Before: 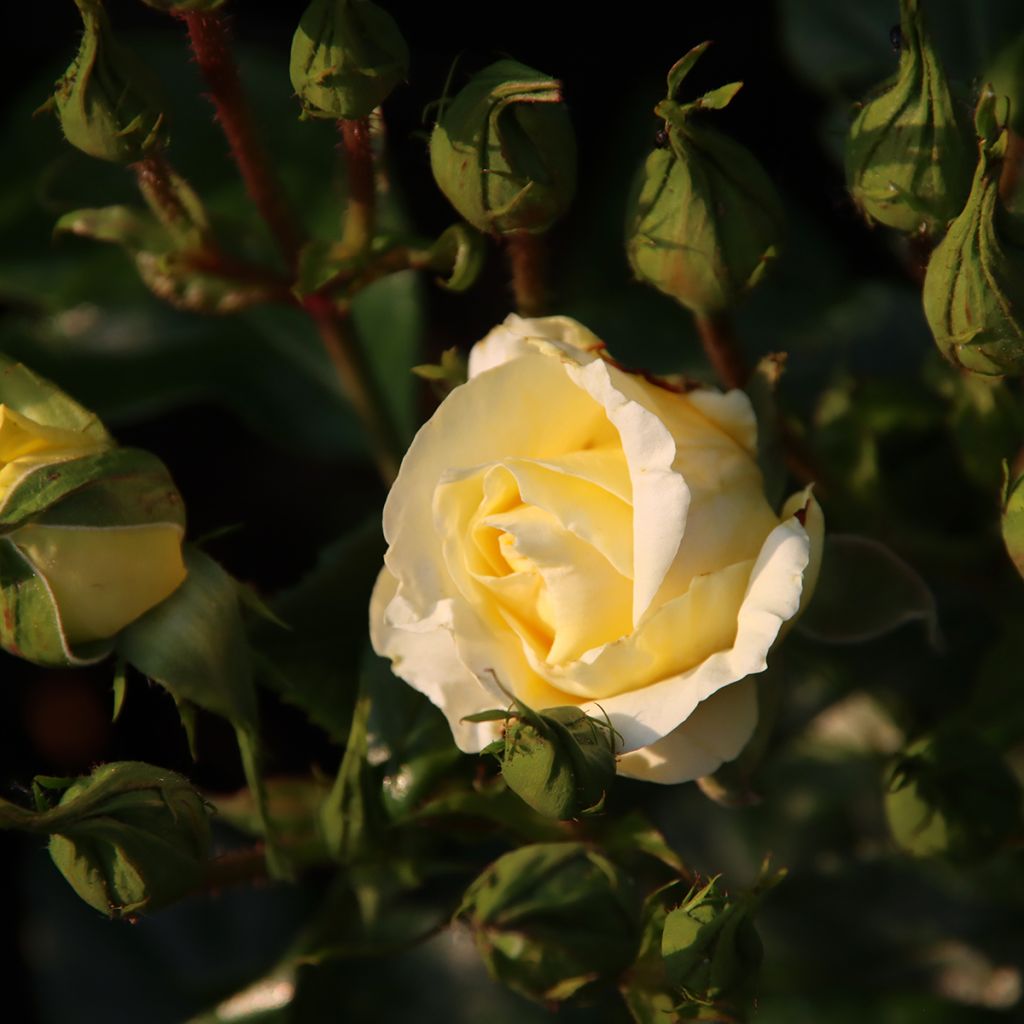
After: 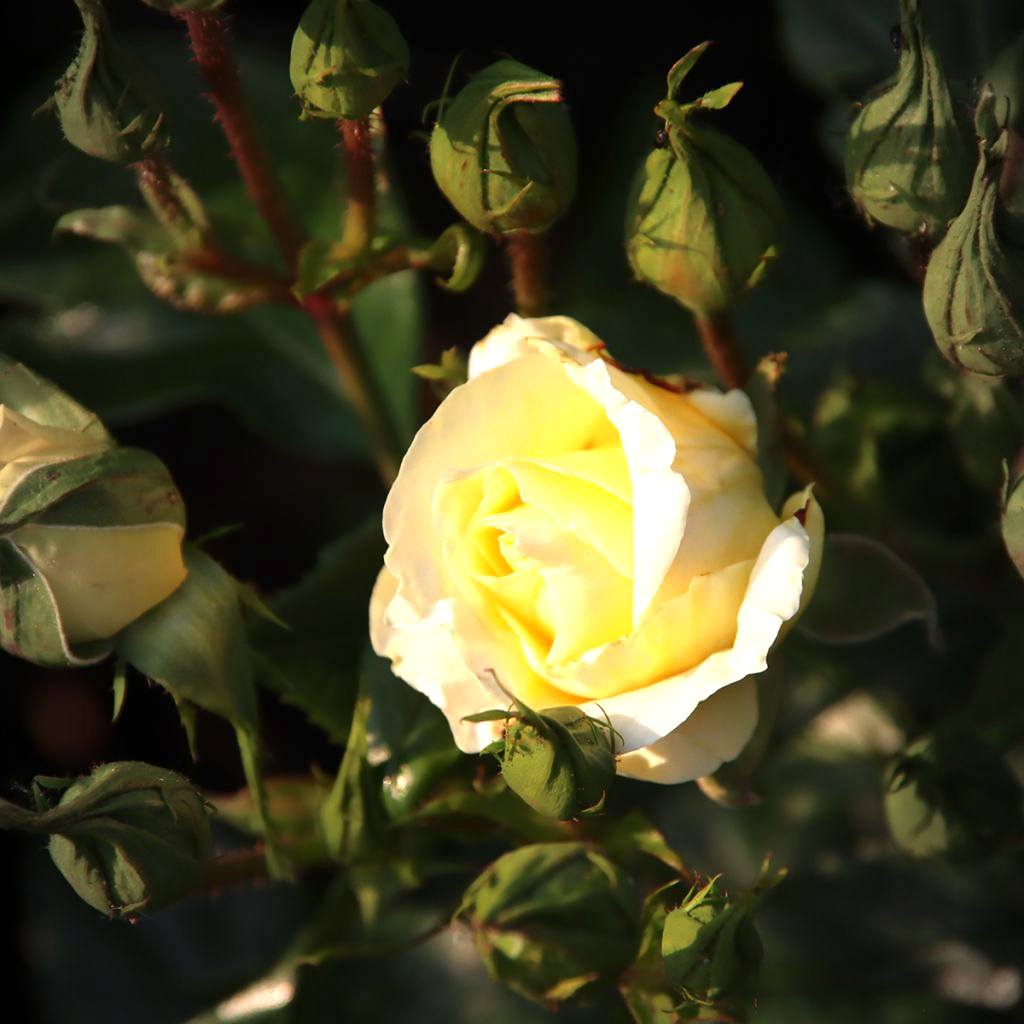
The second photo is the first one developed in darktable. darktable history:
vignetting: fall-off start 96.25%, fall-off radius 100.74%, center (0, 0.007), width/height ratio 0.614
exposure: exposure 0.947 EV, compensate highlight preservation false
